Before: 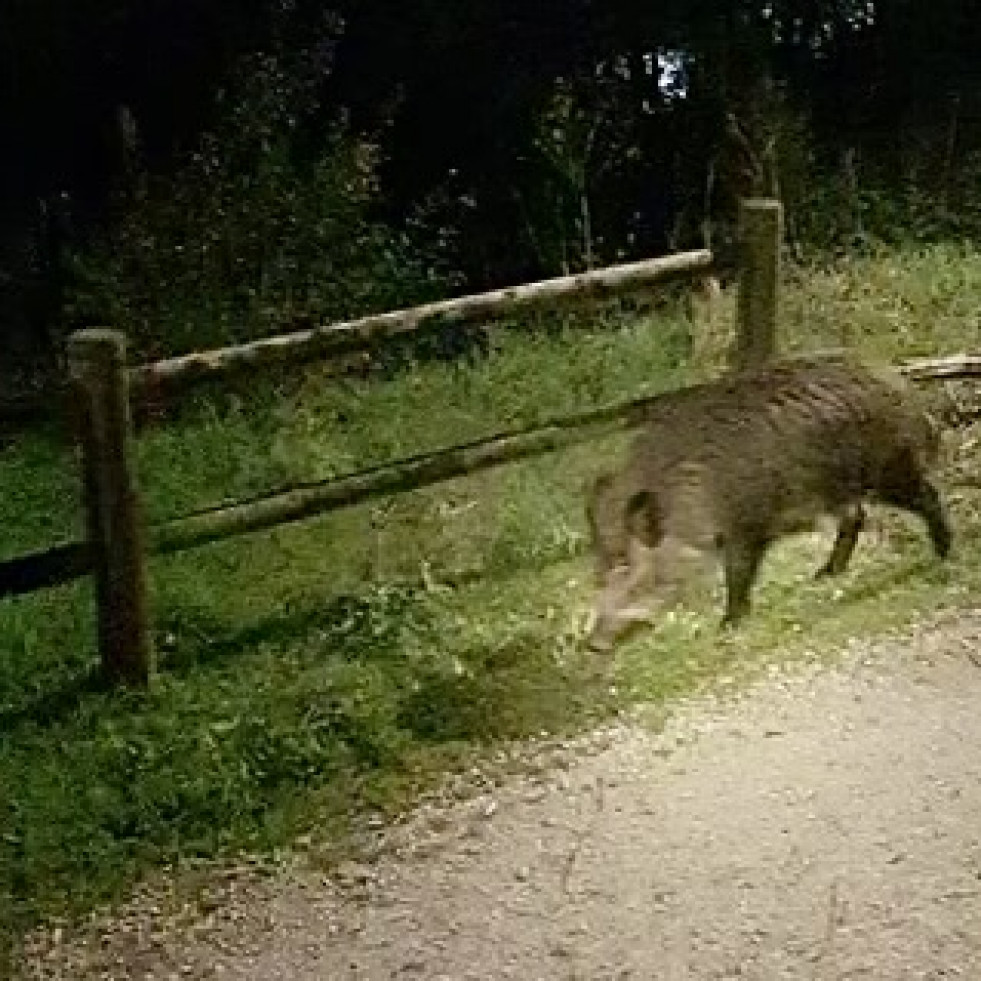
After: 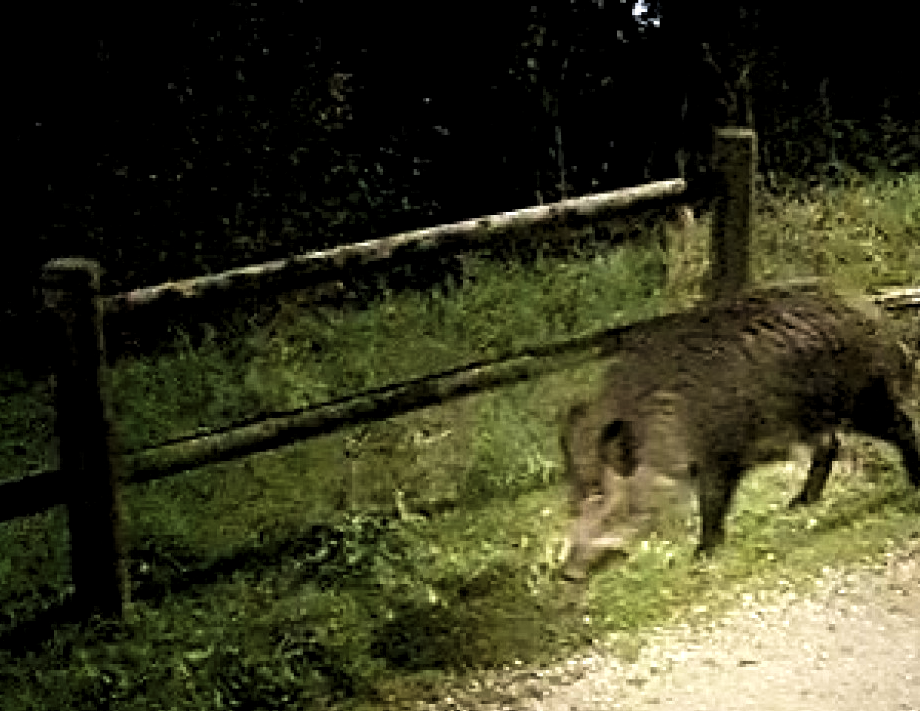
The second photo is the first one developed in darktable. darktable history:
velvia: on, module defaults
levels: levels [0.129, 0.519, 0.867]
crop: left 2.737%, top 7.287%, right 3.421%, bottom 20.179%
